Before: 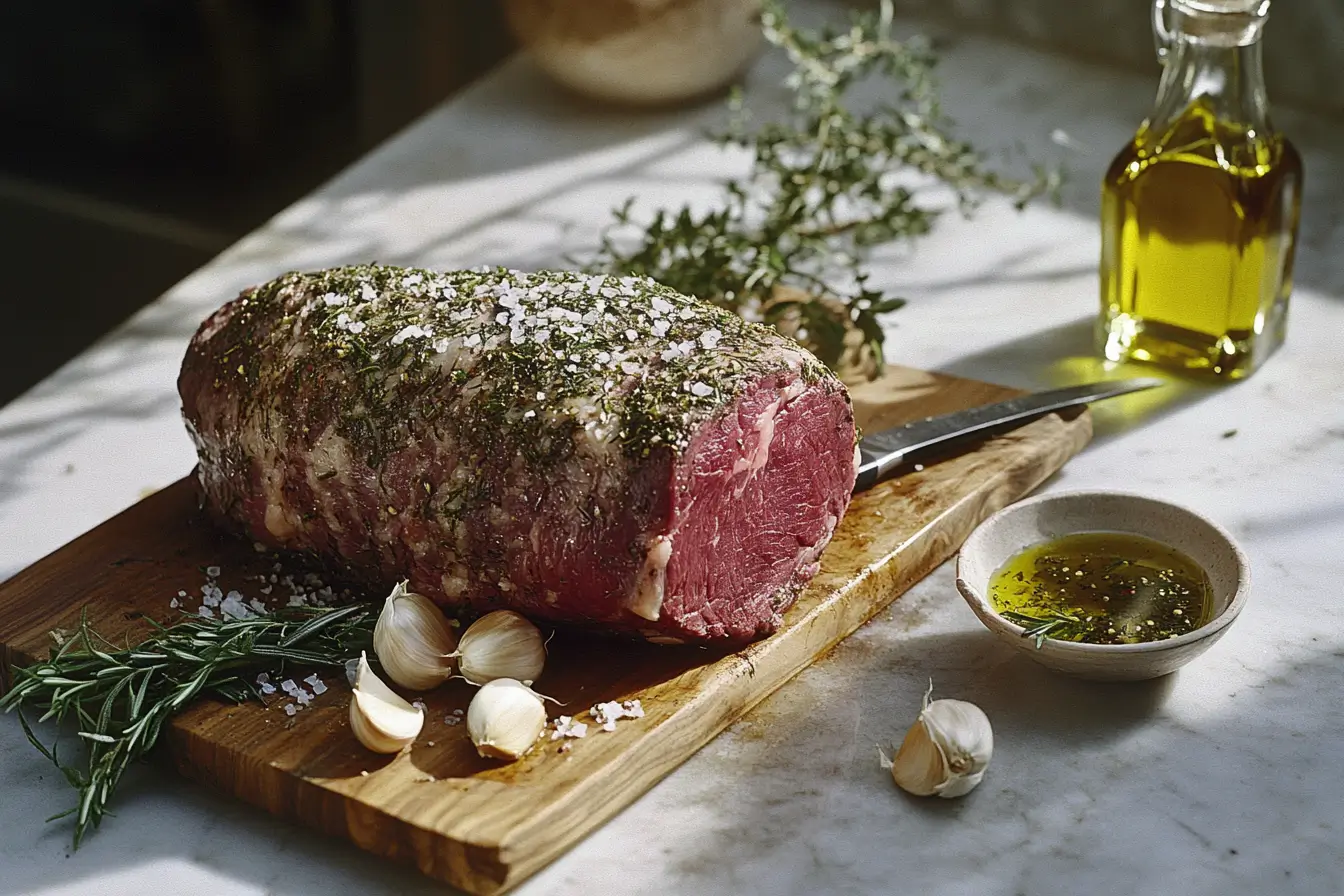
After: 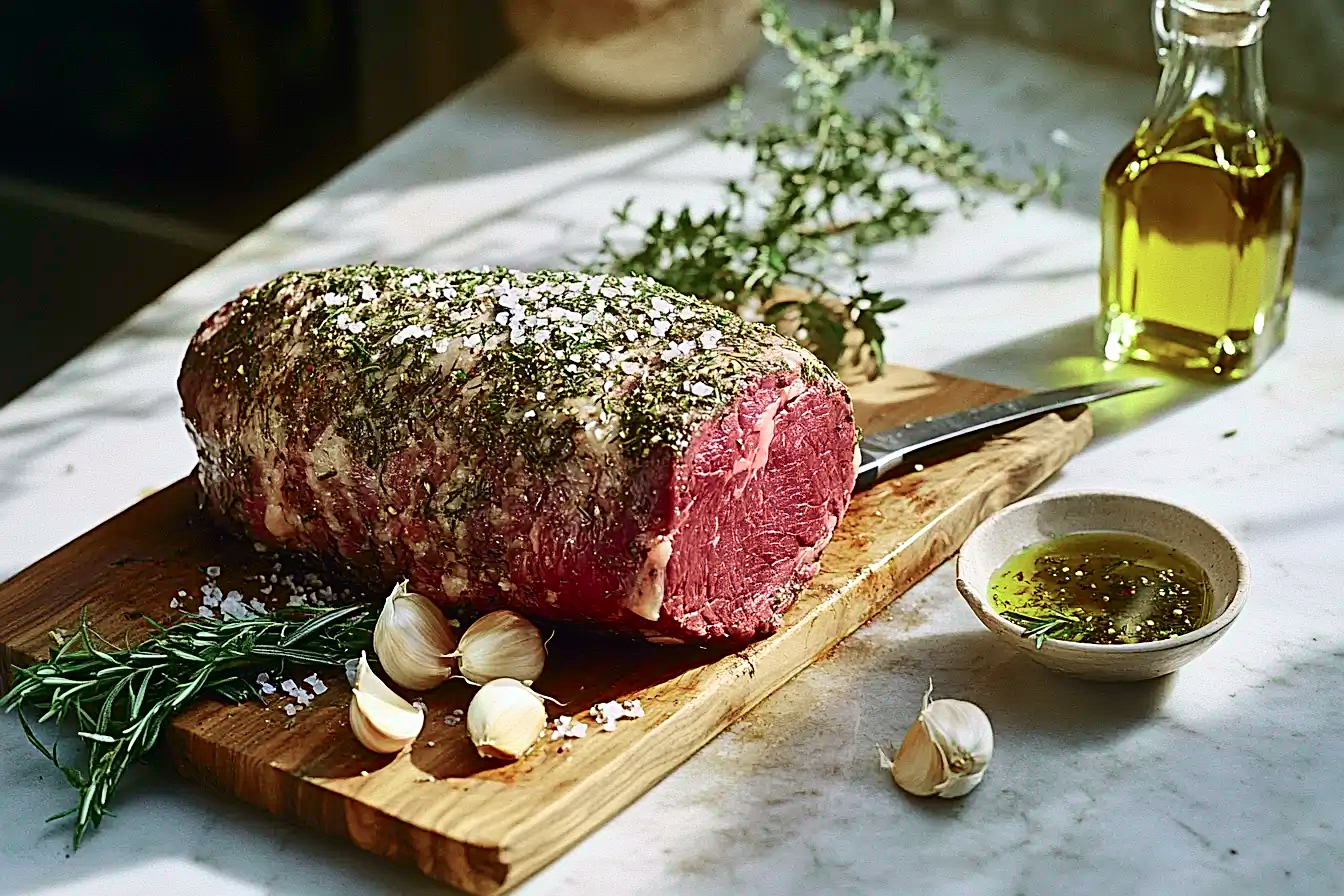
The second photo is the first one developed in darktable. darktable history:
sharpen: radius 3.119
tone curve: curves: ch0 [(0, 0) (0.051, 0.027) (0.096, 0.071) (0.219, 0.248) (0.428, 0.52) (0.596, 0.713) (0.727, 0.823) (0.859, 0.924) (1, 1)]; ch1 [(0, 0) (0.1, 0.038) (0.318, 0.221) (0.413, 0.325) (0.454, 0.41) (0.493, 0.478) (0.503, 0.501) (0.516, 0.515) (0.548, 0.575) (0.561, 0.596) (0.594, 0.647) (0.666, 0.701) (1, 1)]; ch2 [(0, 0) (0.453, 0.44) (0.479, 0.476) (0.504, 0.5) (0.52, 0.526) (0.557, 0.585) (0.583, 0.608) (0.824, 0.815) (1, 1)], color space Lab, independent channels, preserve colors none
